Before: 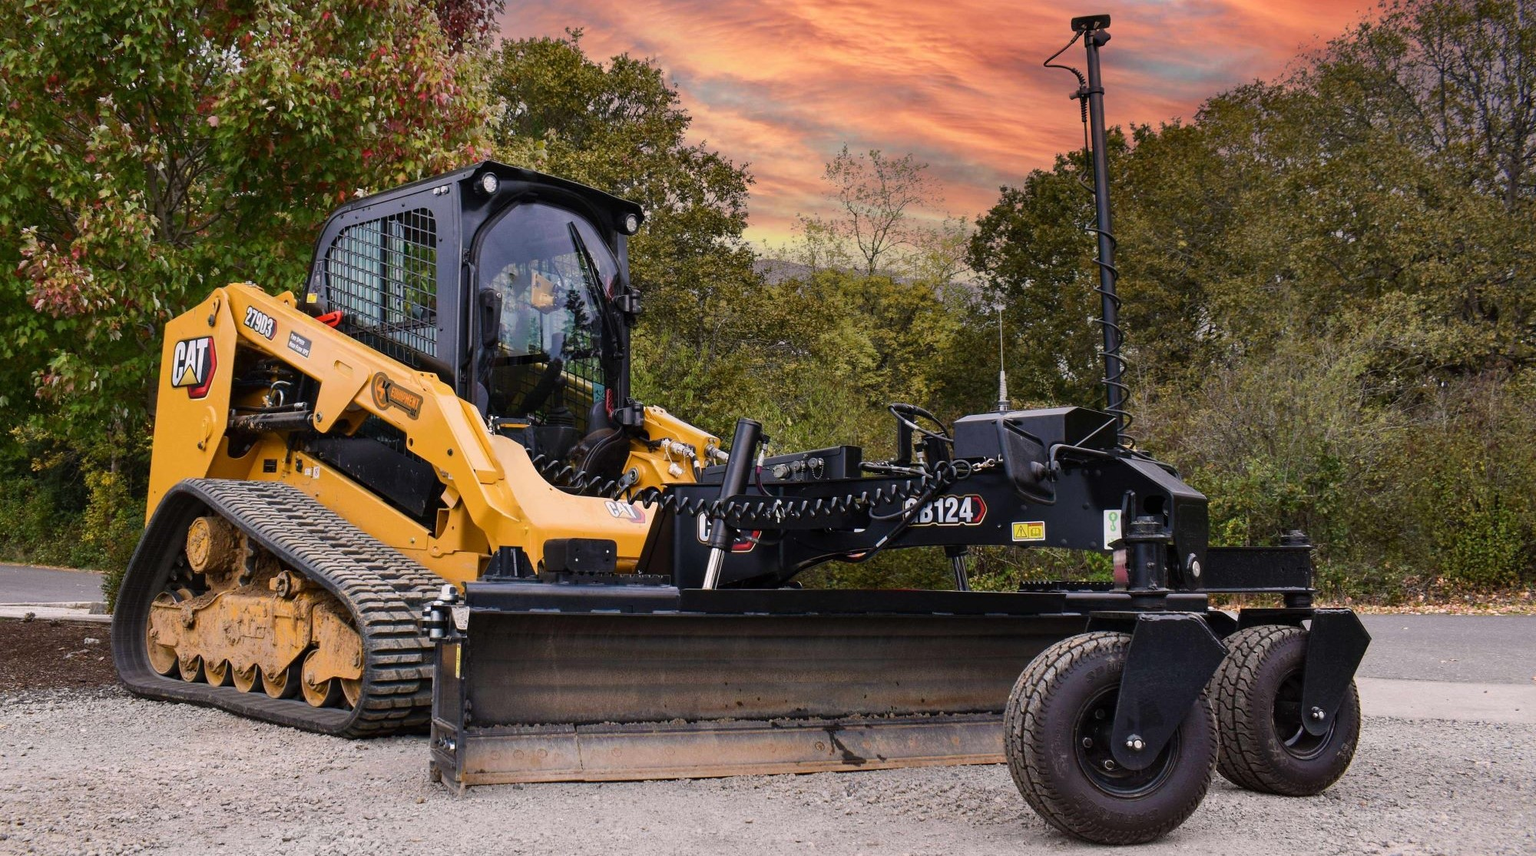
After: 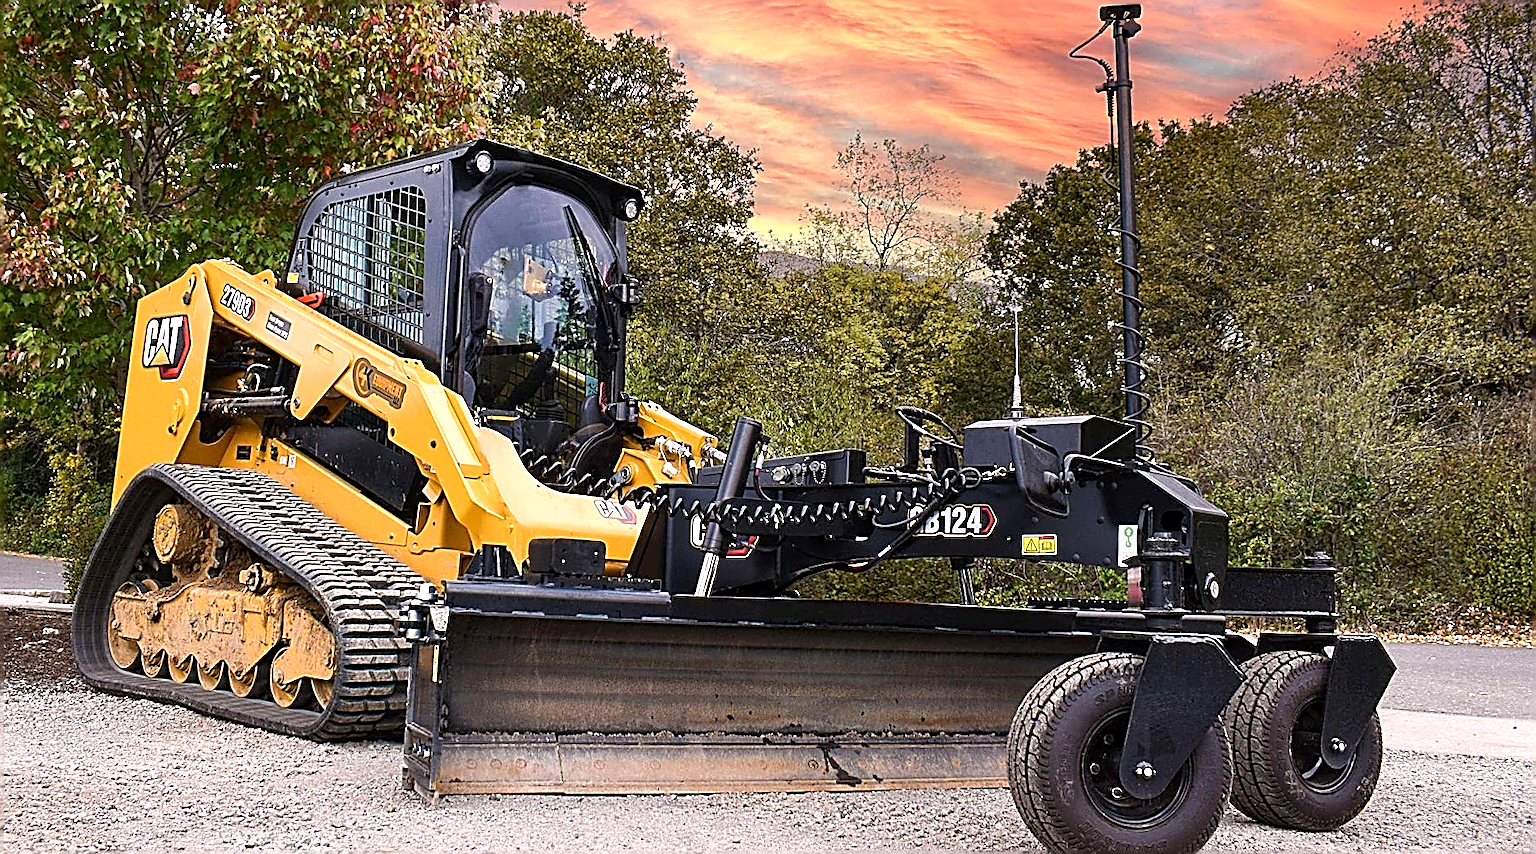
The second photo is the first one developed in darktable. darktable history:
crop and rotate: angle -1.67°
local contrast: highlights 102%, shadows 100%, detail 119%, midtone range 0.2
sharpen: amount 1.99
exposure: exposure 0.562 EV, compensate exposure bias true, compensate highlight preservation false
